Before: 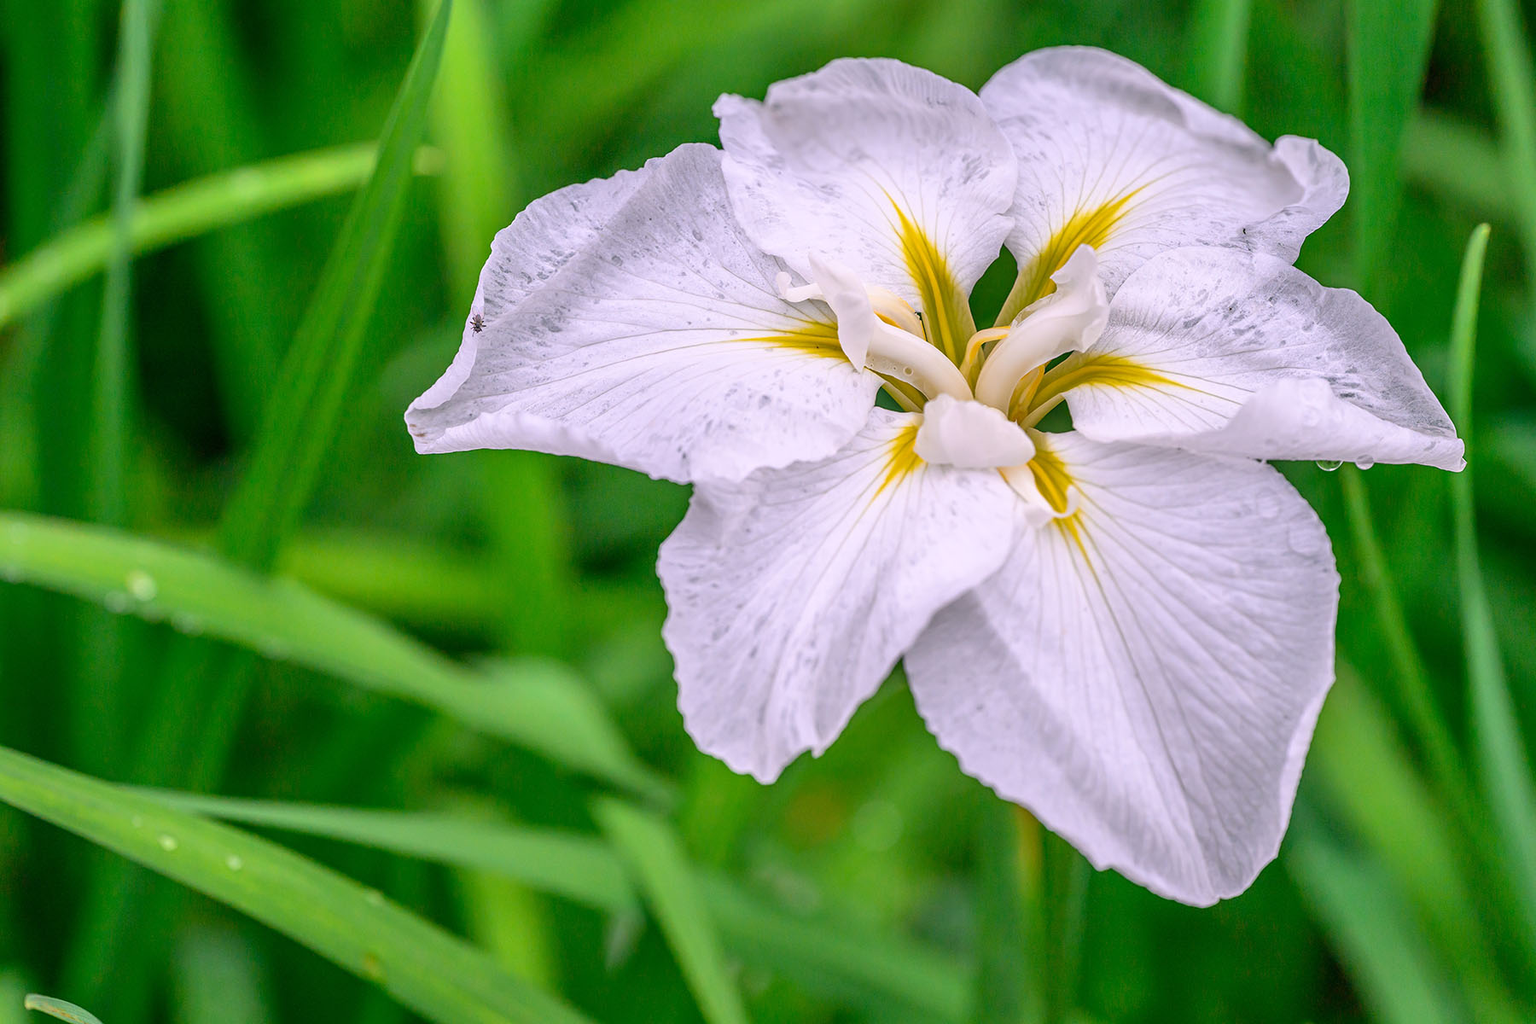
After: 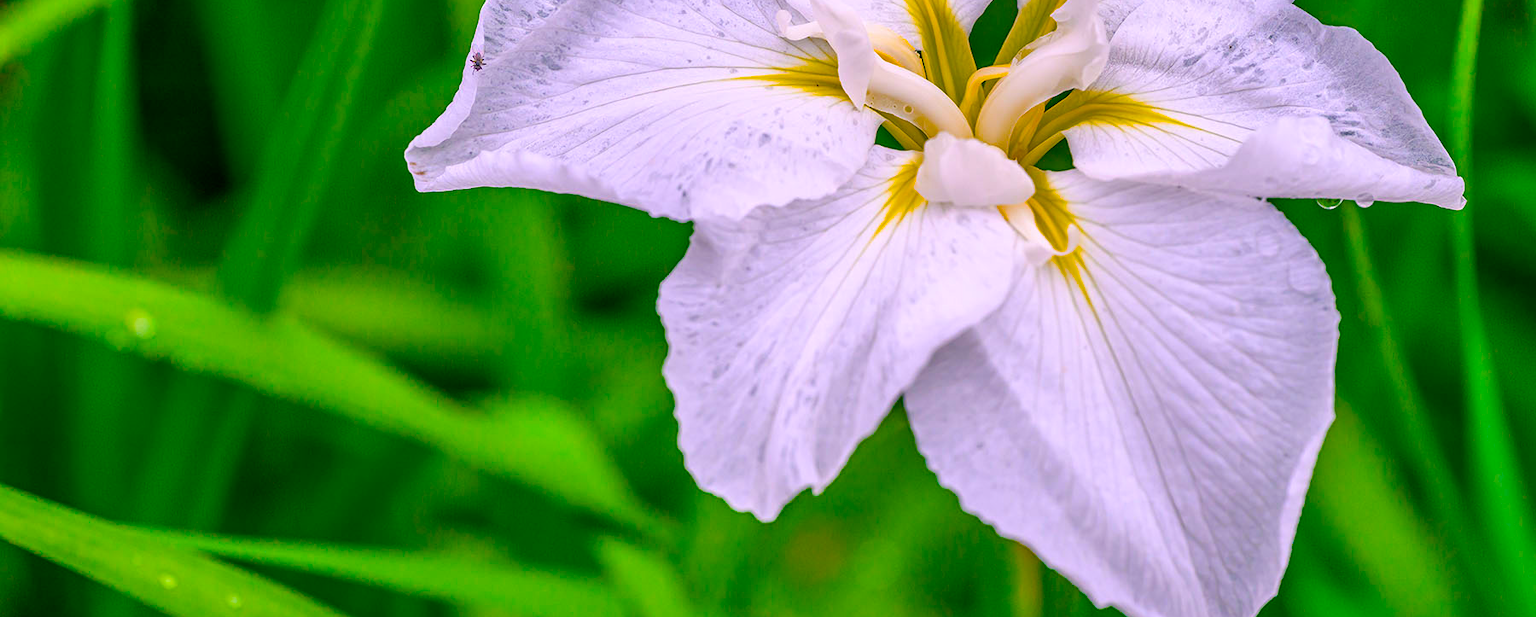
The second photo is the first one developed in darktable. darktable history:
shadows and highlights: shadows 25.15, highlights -24.32
color balance rgb: shadows lift › chroma 2.057%, shadows lift › hue 248.04°, power › hue 329.86°, linear chroma grading › global chroma 42.145%, perceptual saturation grading › global saturation 27.928%, perceptual saturation grading › highlights -25.13%, perceptual saturation grading › mid-tones 25.293%, perceptual saturation grading › shadows 50.208%, global vibrance 20%
crop and rotate: top 25.656%, bottom 13.956%
